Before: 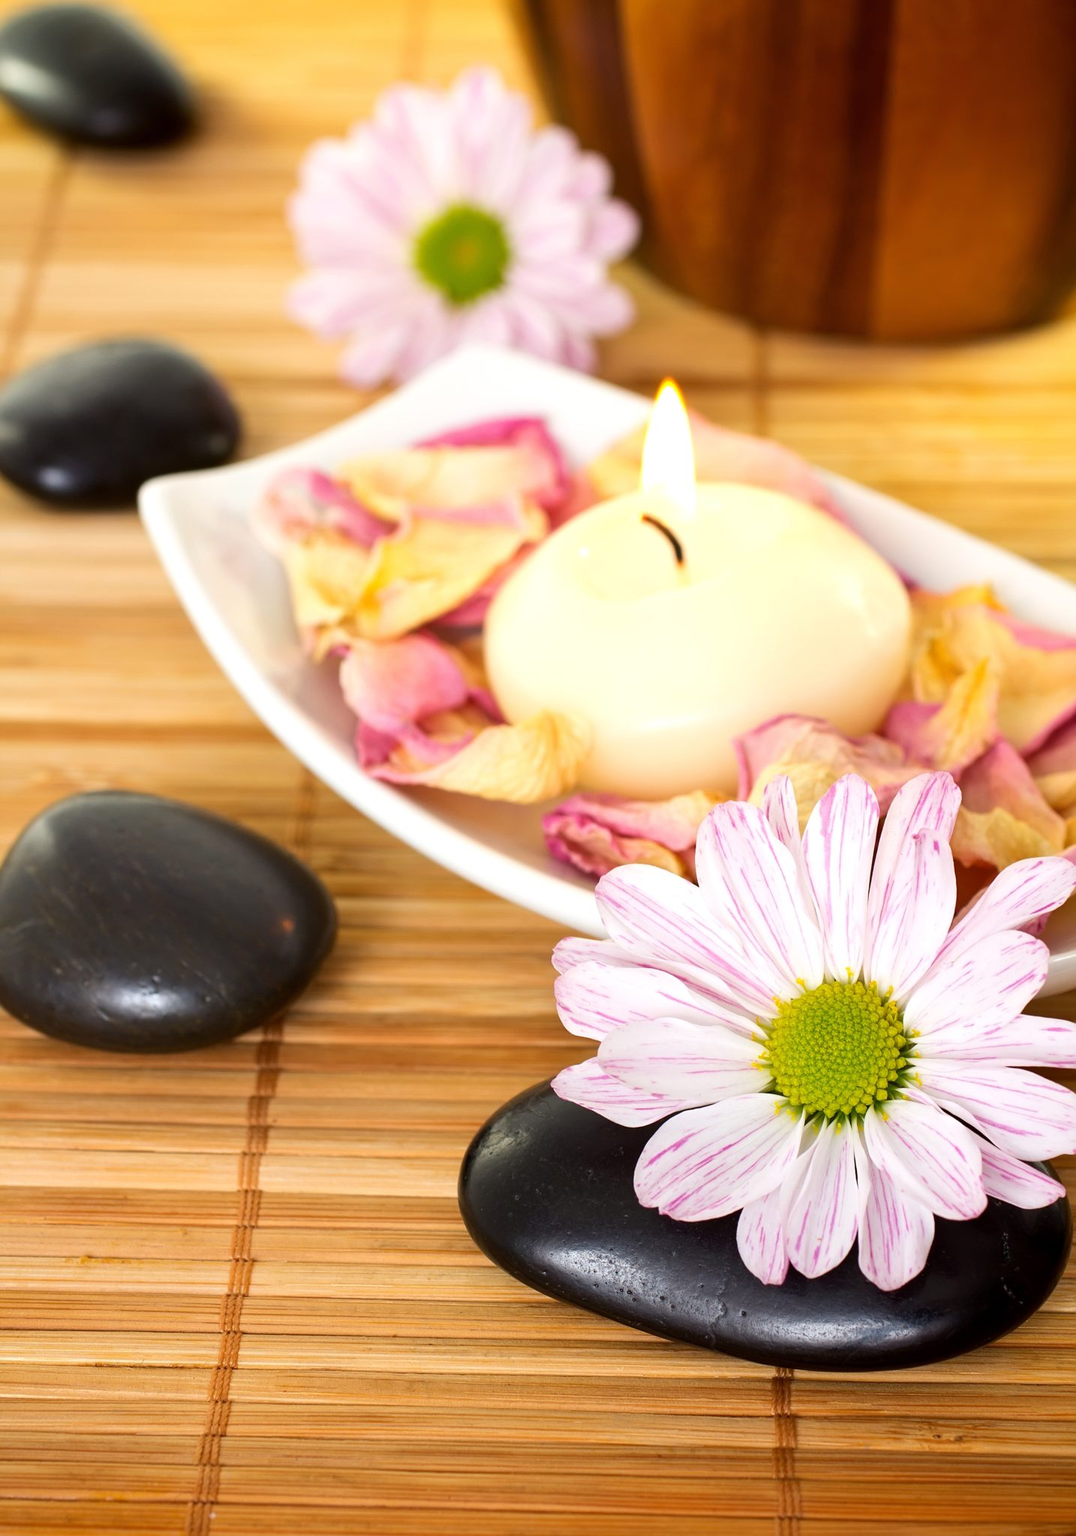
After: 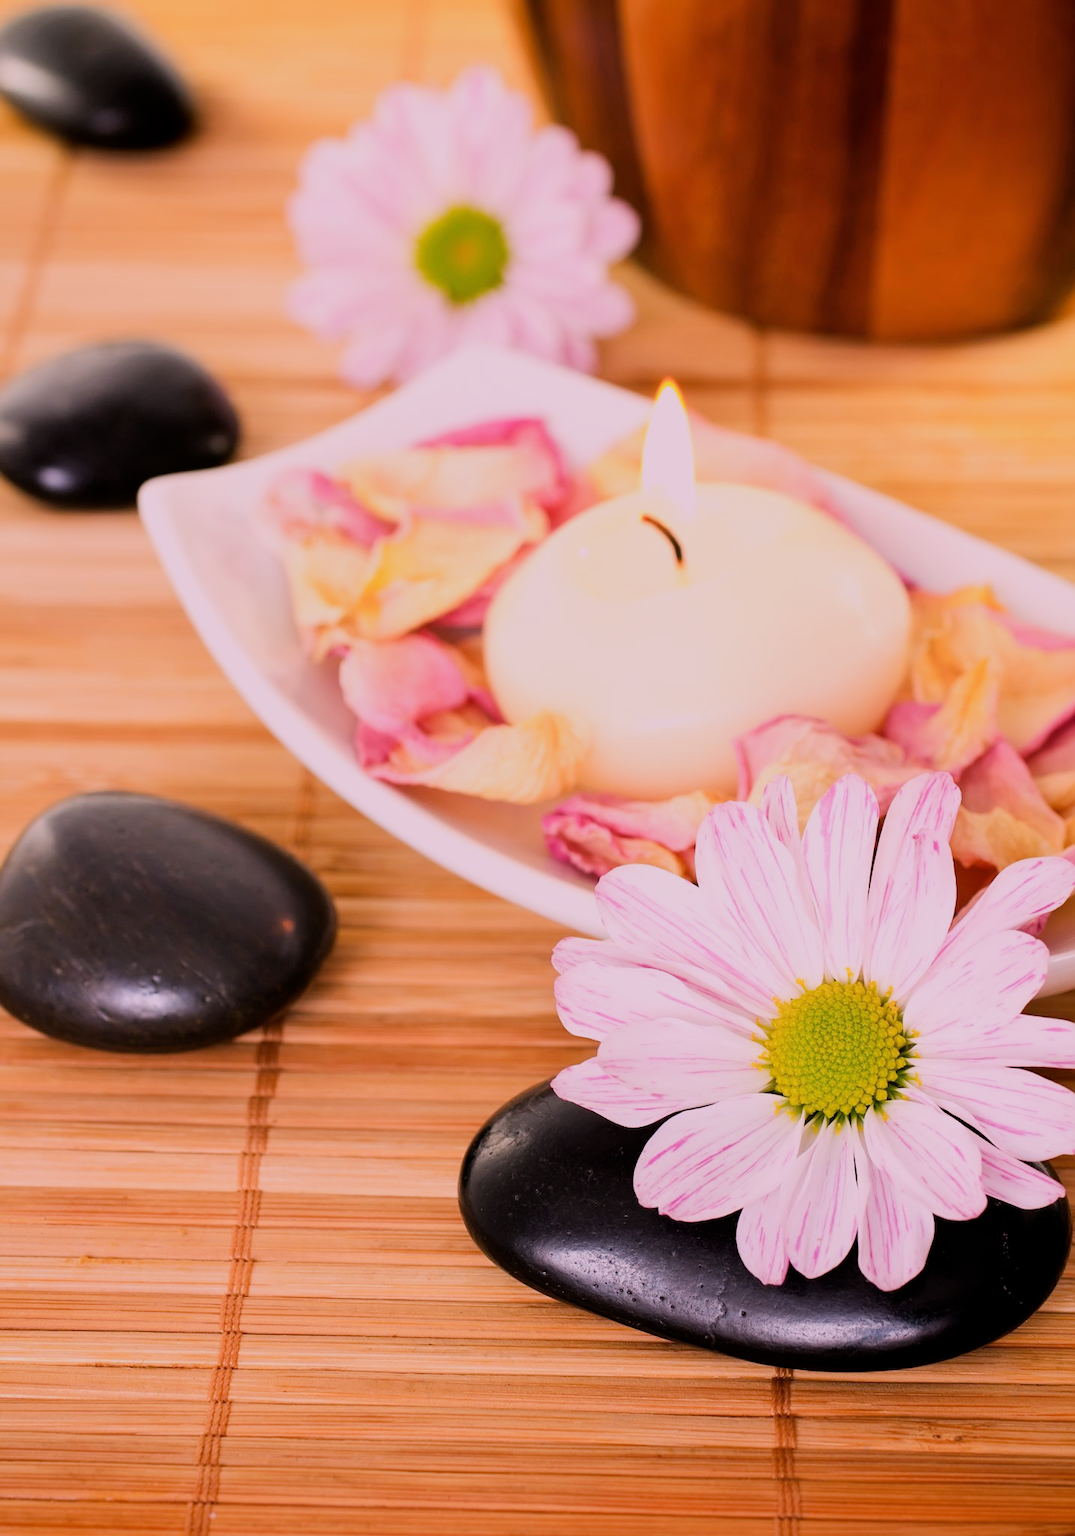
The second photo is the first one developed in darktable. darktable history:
white balance: red 1.188, blue 1.11
filmic rgb: black relative exposure -9.22 EV, white relative exposure 6.77 EV, hardness 3.07, contrast 1.05
